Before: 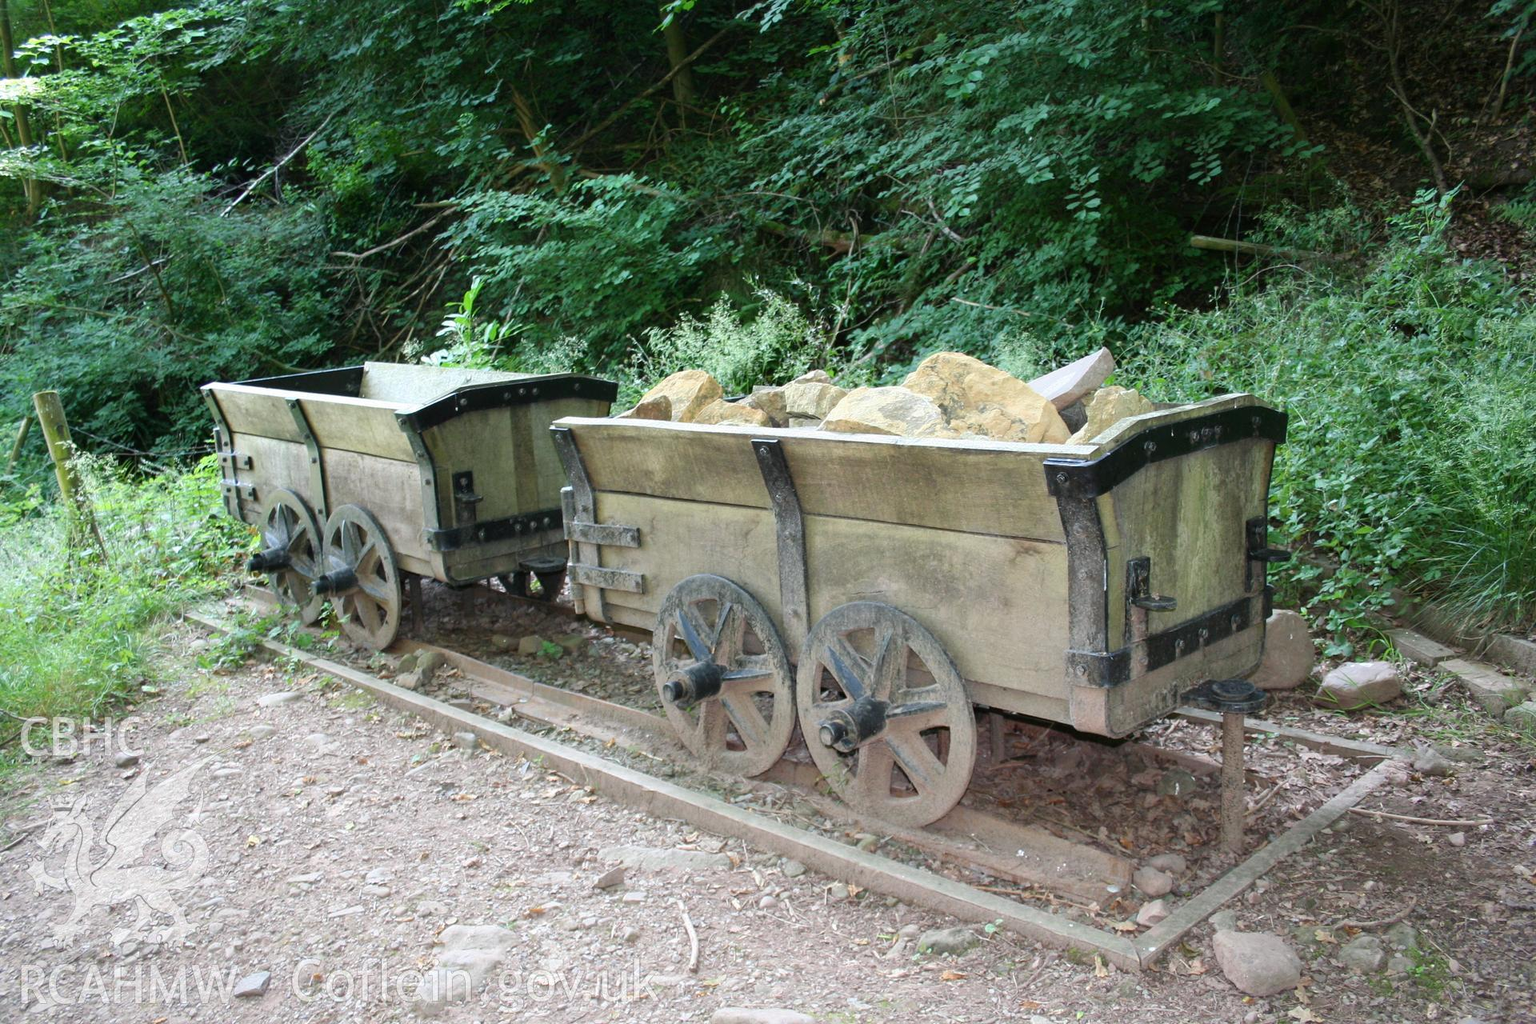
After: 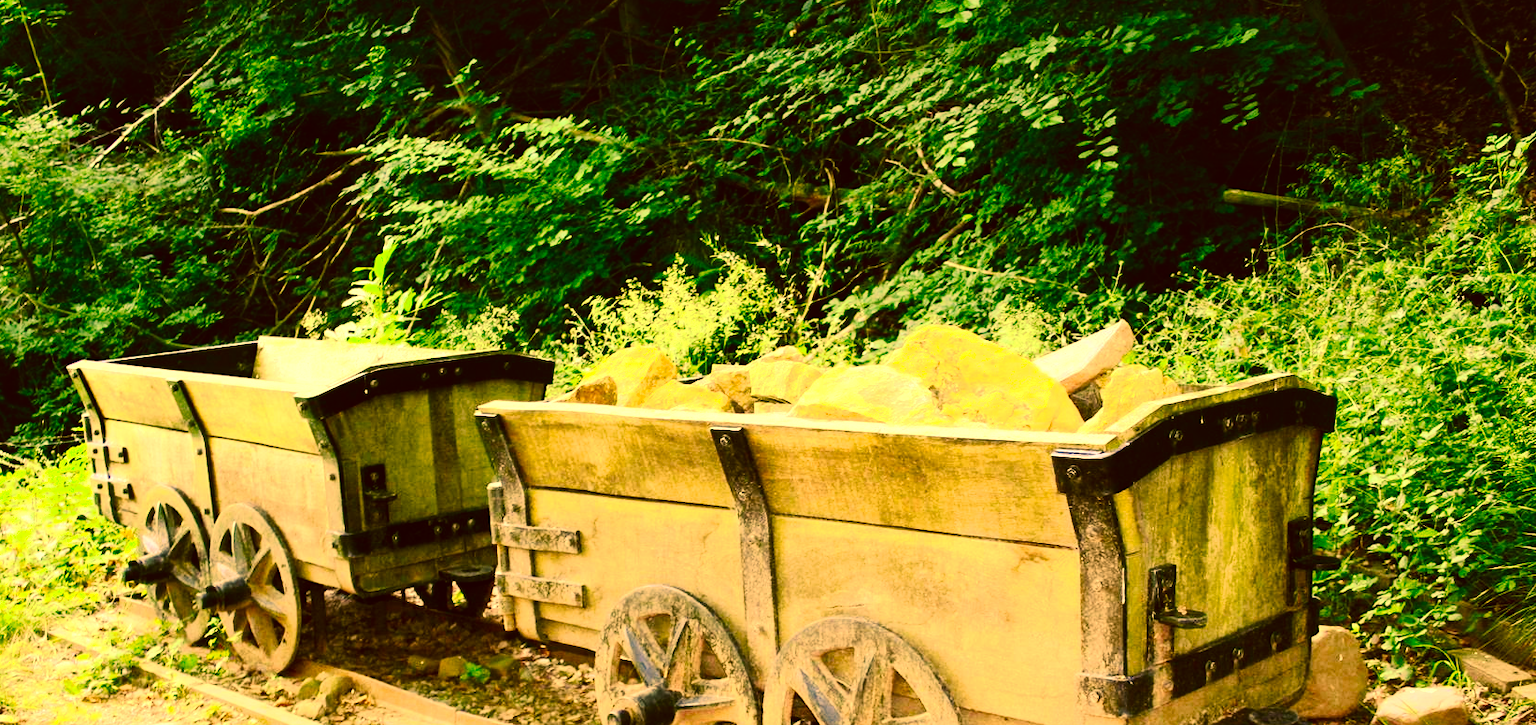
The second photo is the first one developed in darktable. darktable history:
crop and rotate: left 9.352%, top 7.2%, right 4.989%, bottom 32.133%
tone equalizer: -8 EV -0.381 EV, -7 EV -0.364 EV, -6 EV -0.303 EV, -5 EV -0.262 EV, -3 EV 0.193 EV, -2 EV 0.311 EV, -1 EV 0.375 EV, +0 EV 0.398 EV
local contrast: mode bilateral grid, contrast 19, coarseness 49, detail 119%, midtone range 0.2
tone curve: curves: ch0 [(0, 0.023) (0.037, 0.04) (0.131, 0.128) (0.304, 0.331) (0.504, 0.584) (0.616, 0.687) (0.704, 0.764) (0.808, 0.823) (1, 1)]; ch1 [(0, 0) (0.301, 0.3) (0.477, 0.472) (0.493, 0.497) (0.508, 0.501) (0.544, 0.541) (0.563, 0.565) (0.626, 0.66) (0.721, 0.776) (1, 1)]; ch2 [(0, 0) (0.249, 0.216) (0.349, 0.343) (0.424, 0.442) (0.476, 0.483) (0.502, 0.5) (0.517, 0.519) (0.532, 0.553) (0.569, 0.587) (0.634, 0.628) (0.706, 0.729) (0.828, 0.742) (1, 0.9)], preserve colors none
contrast brightness saturation: contrast 0.283
shadows and highlights: shadows -1.82, highlights 41.83
color correction: highlights a* 11.11, highlights b* 30.35, shadows a* 2.72, shadows b* 17.04, saturation 1.74
